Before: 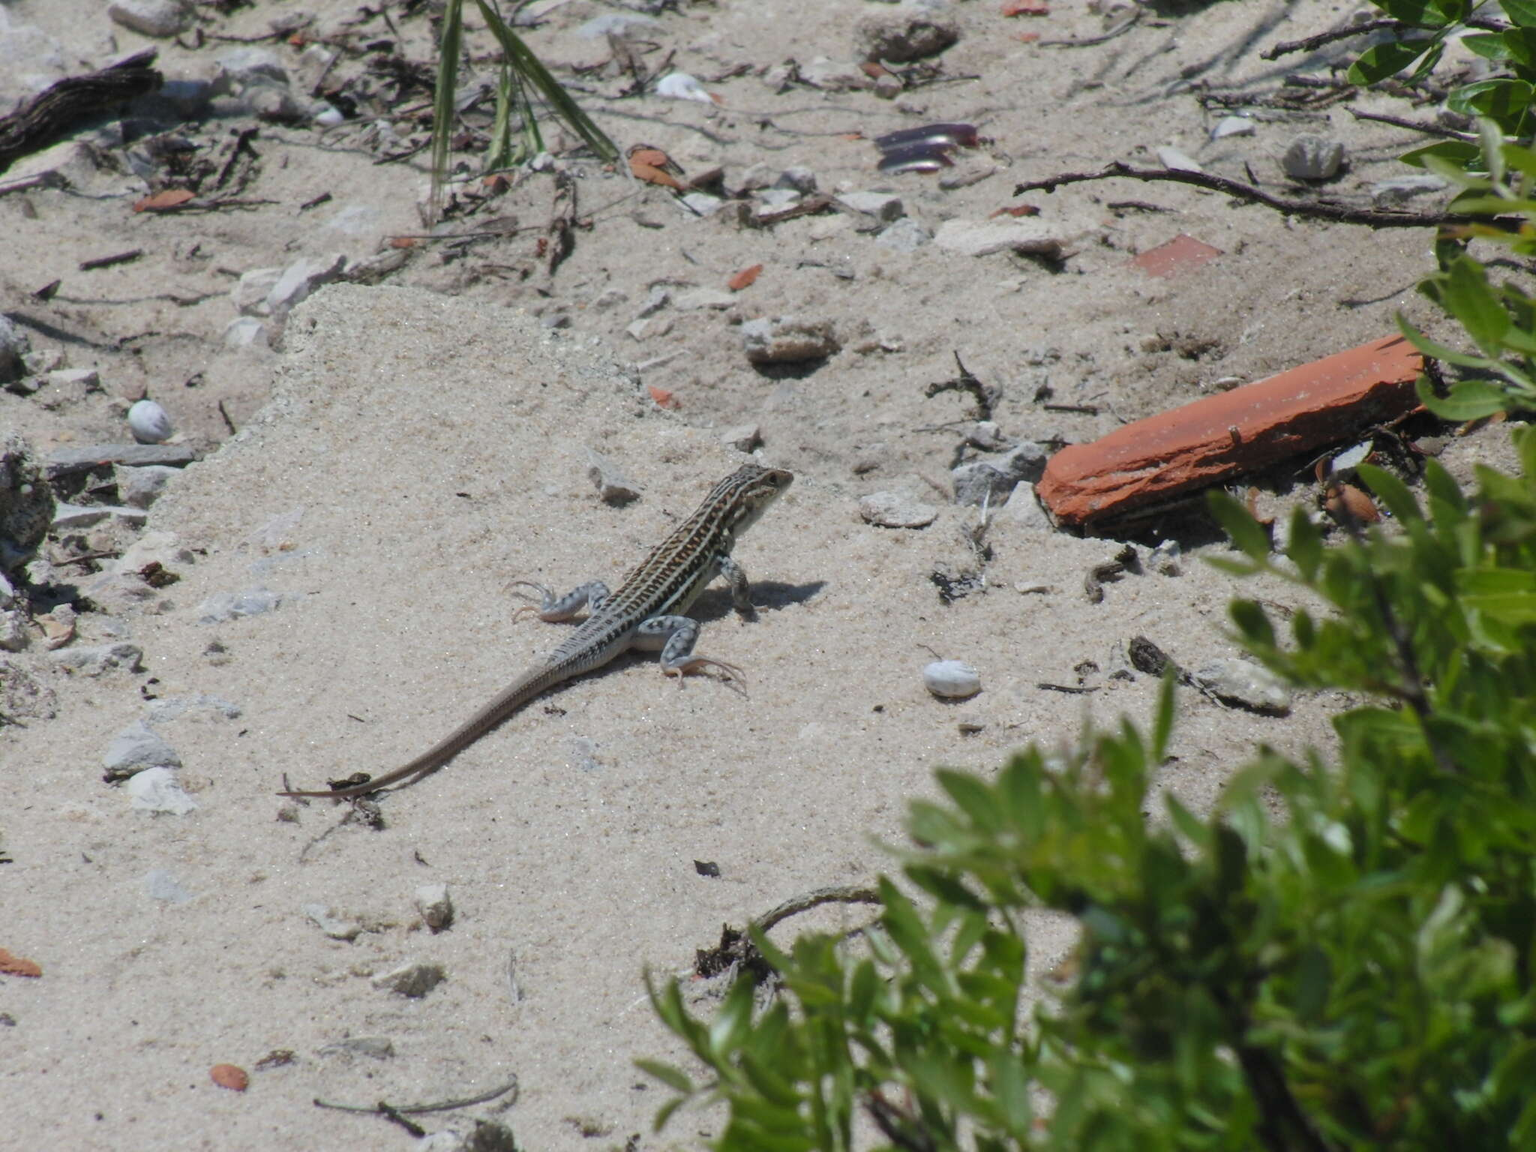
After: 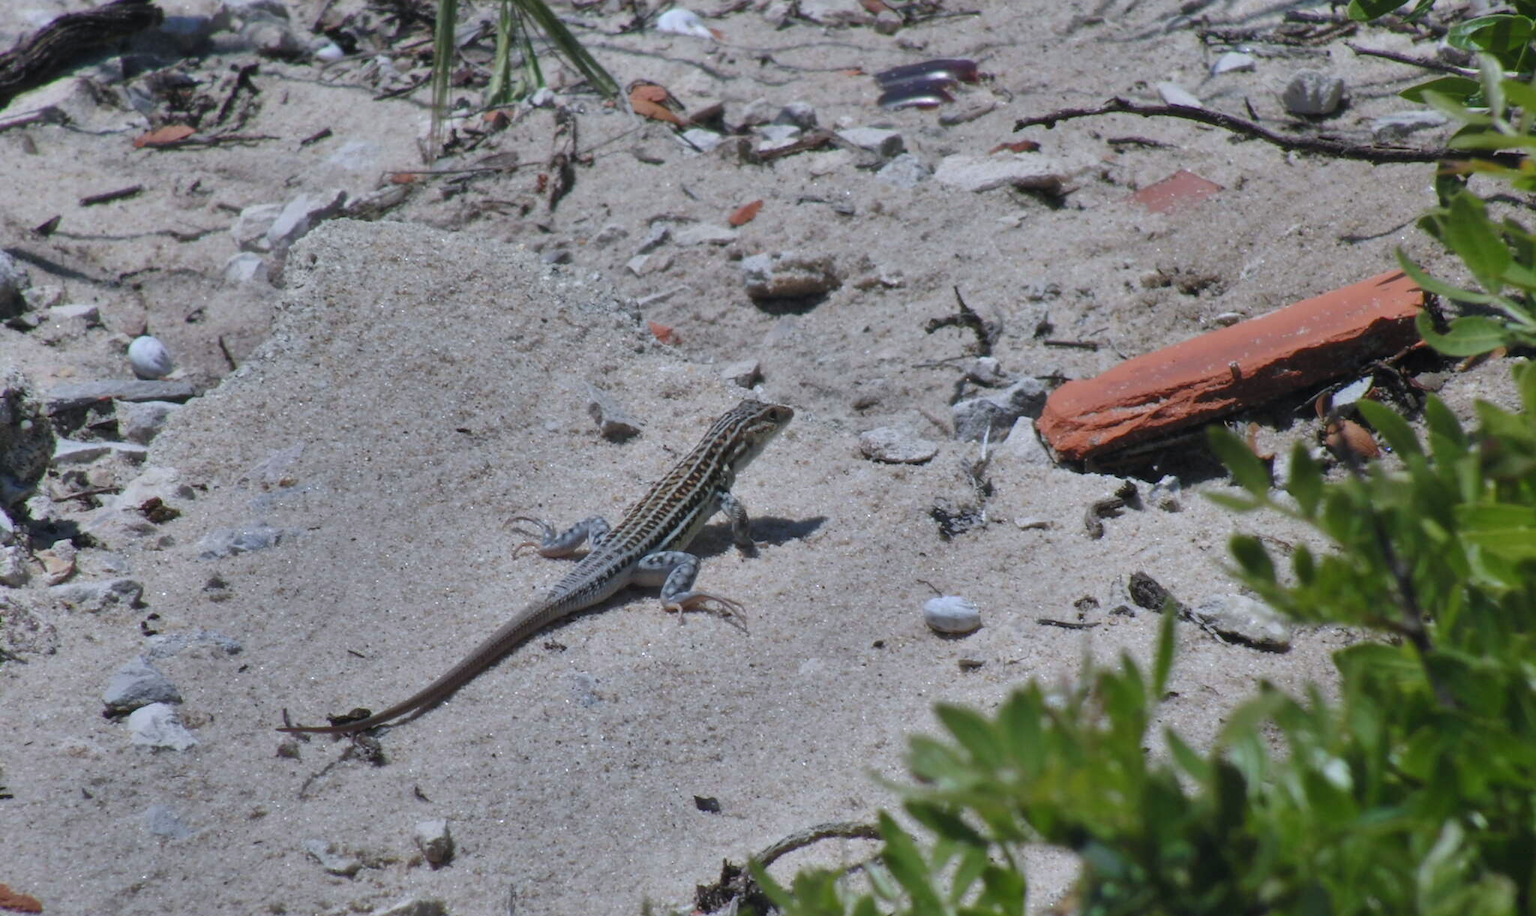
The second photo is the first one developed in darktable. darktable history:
crop and rotate: top 5.661%, bottom 14.752%
shadows and highlights: shadows 20.87, highlights -82.75, soften with gaussian
color calibration: illuminant as shot in camera, x 0.358, y 0.373, temperature 4628.91 K
